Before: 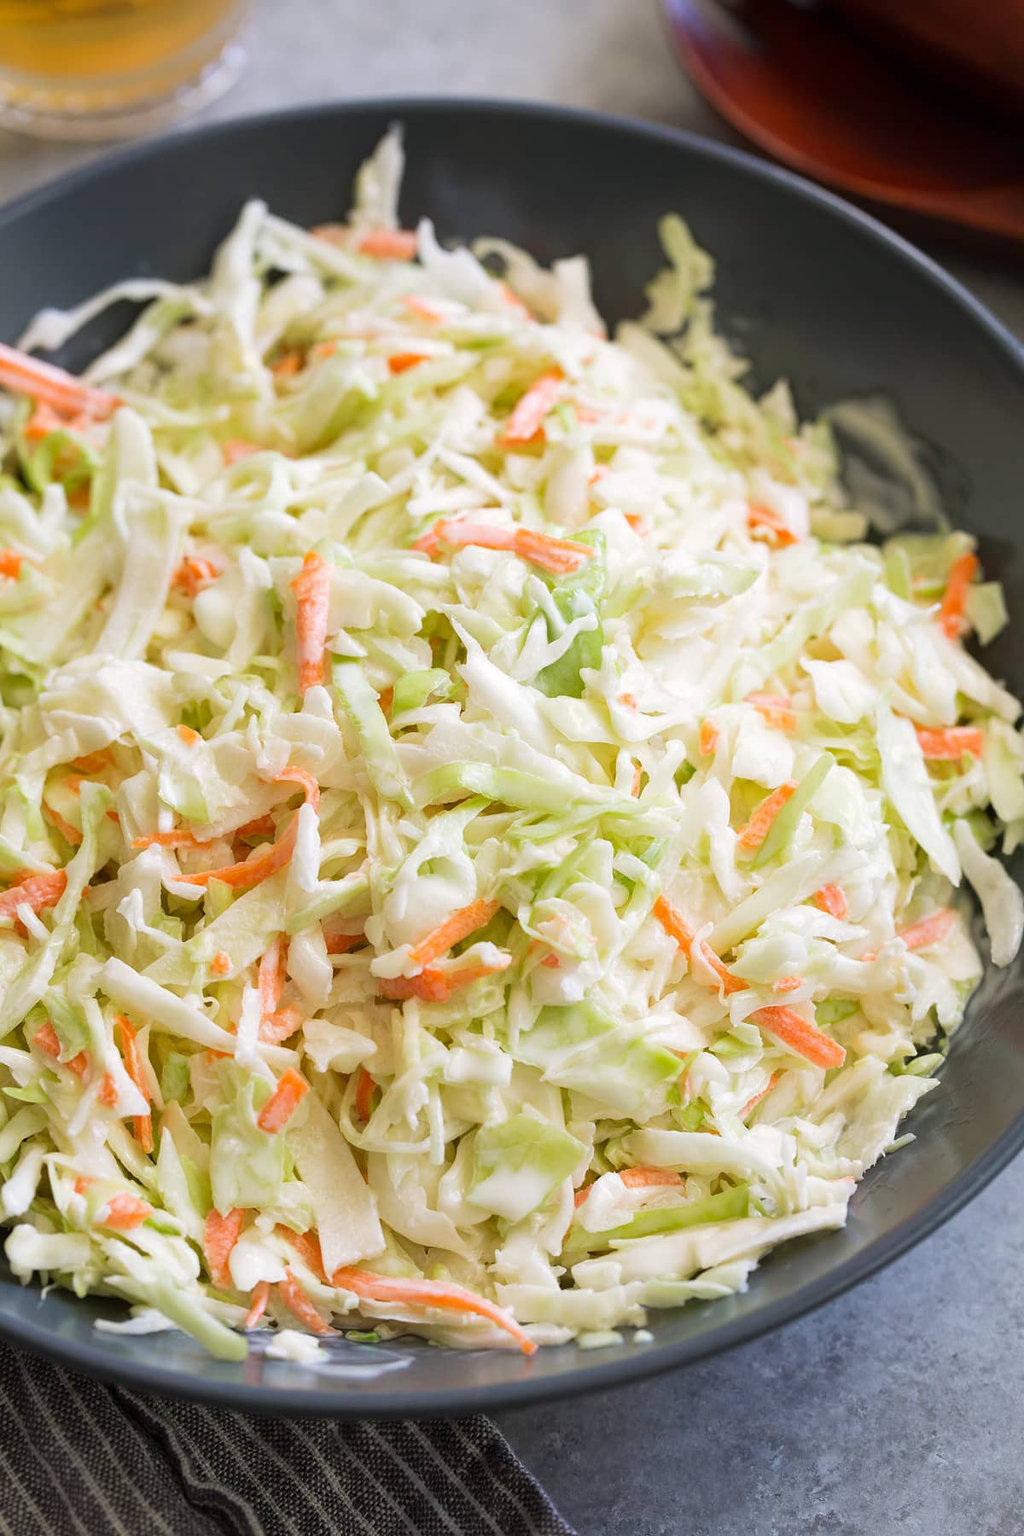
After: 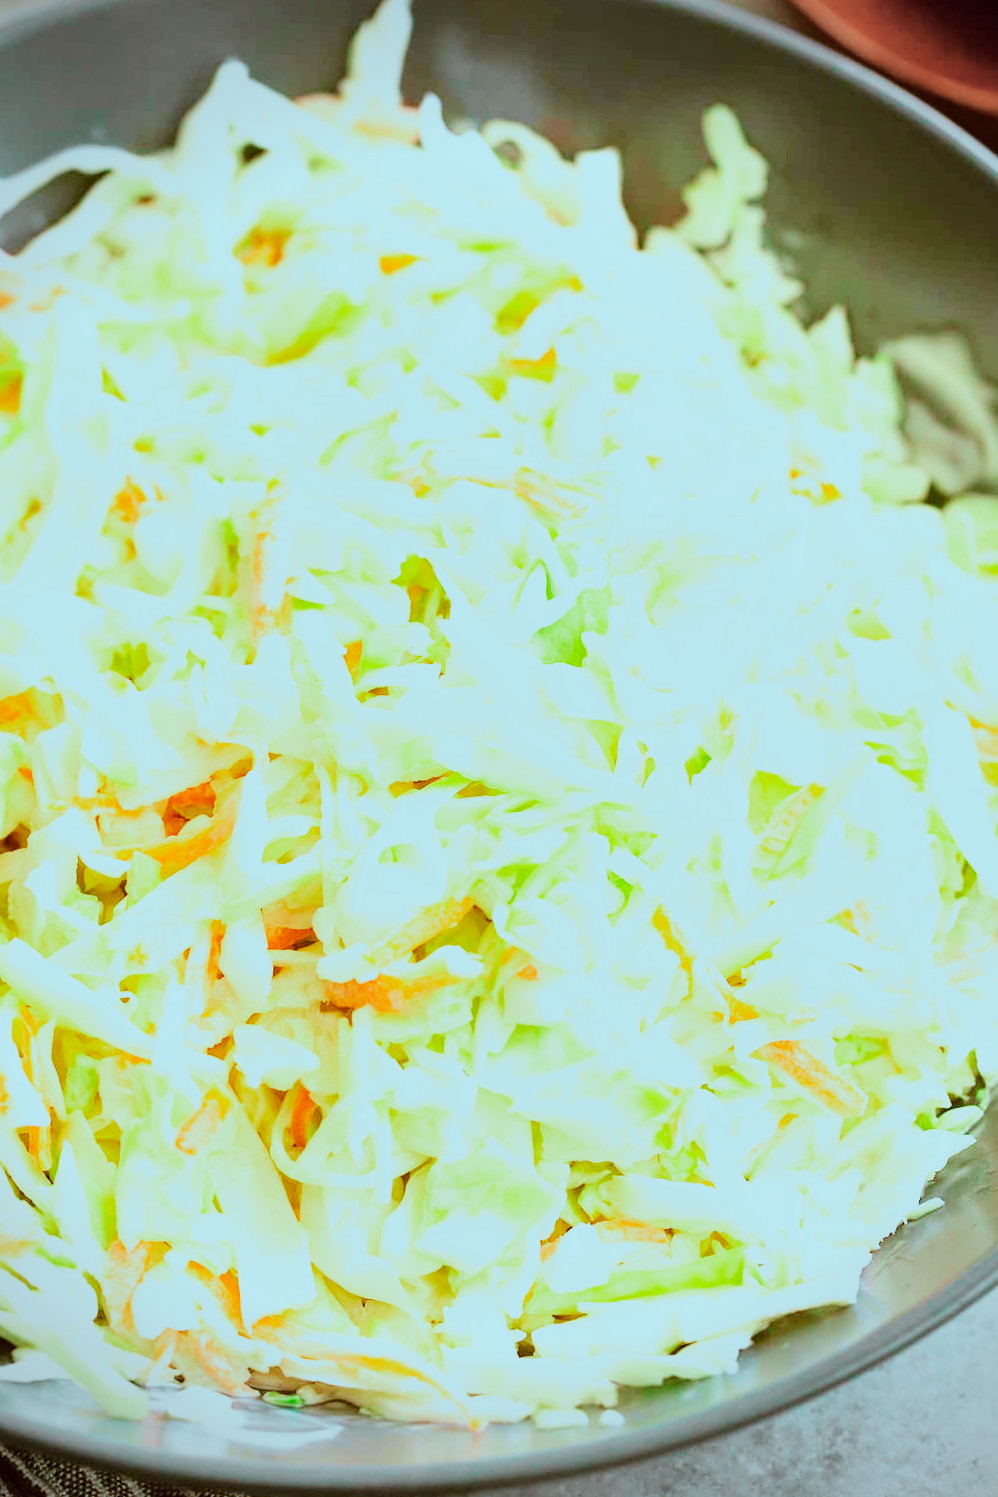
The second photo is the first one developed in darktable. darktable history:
exposure: black level correction 0, exposure 0.6 EV, compensate highlight preservation false
base curve: curves: ch0 [(0, 0) (0.007, 0.004) (0.027, 0.03) (0.046, 0.07) (0.207, 0.54) (0.442, 0.872) (0.673, 0.972) (1, 1)], preserve colors none
tone curve: curves: ch0 [(0, 0) (0.402, 0.473) (0.673, 0.68) (0.899, 0.832) (0.999, 0.903)]; ch1 [(0, 0) (0.379, 0.262) (0.464, 0.425) (0.498, 0.49) (0.507, 0.5) (0.53, 0.532) (0.582, 0.583) (0.68, 0.672) (0.791, 0.748) (1, 0.896)]; ch2 [(0, 0) (0.199, 0.414) (0.438, 0.49) (0.496, 0.501) (0.515, 0.546) (0.577, 0.605) (0.632, 0.649) (0.717, 0.727) (0.845, 0.855) (0.998, 0.977)], color space Lab, independent channels, preserve colors none
shadows and highlights: shadows 37.27, highlights -28.18, soften with gaussian
crop and rotate: angle -3.27°, left 5.211%, top 5.211%, right 4.607%, bottom 4.607%
color correction: highlights a* -14.62, highlights b* -16.22, shadows a* 10.12, shadows b* 29.4
vignetting: unbound false
